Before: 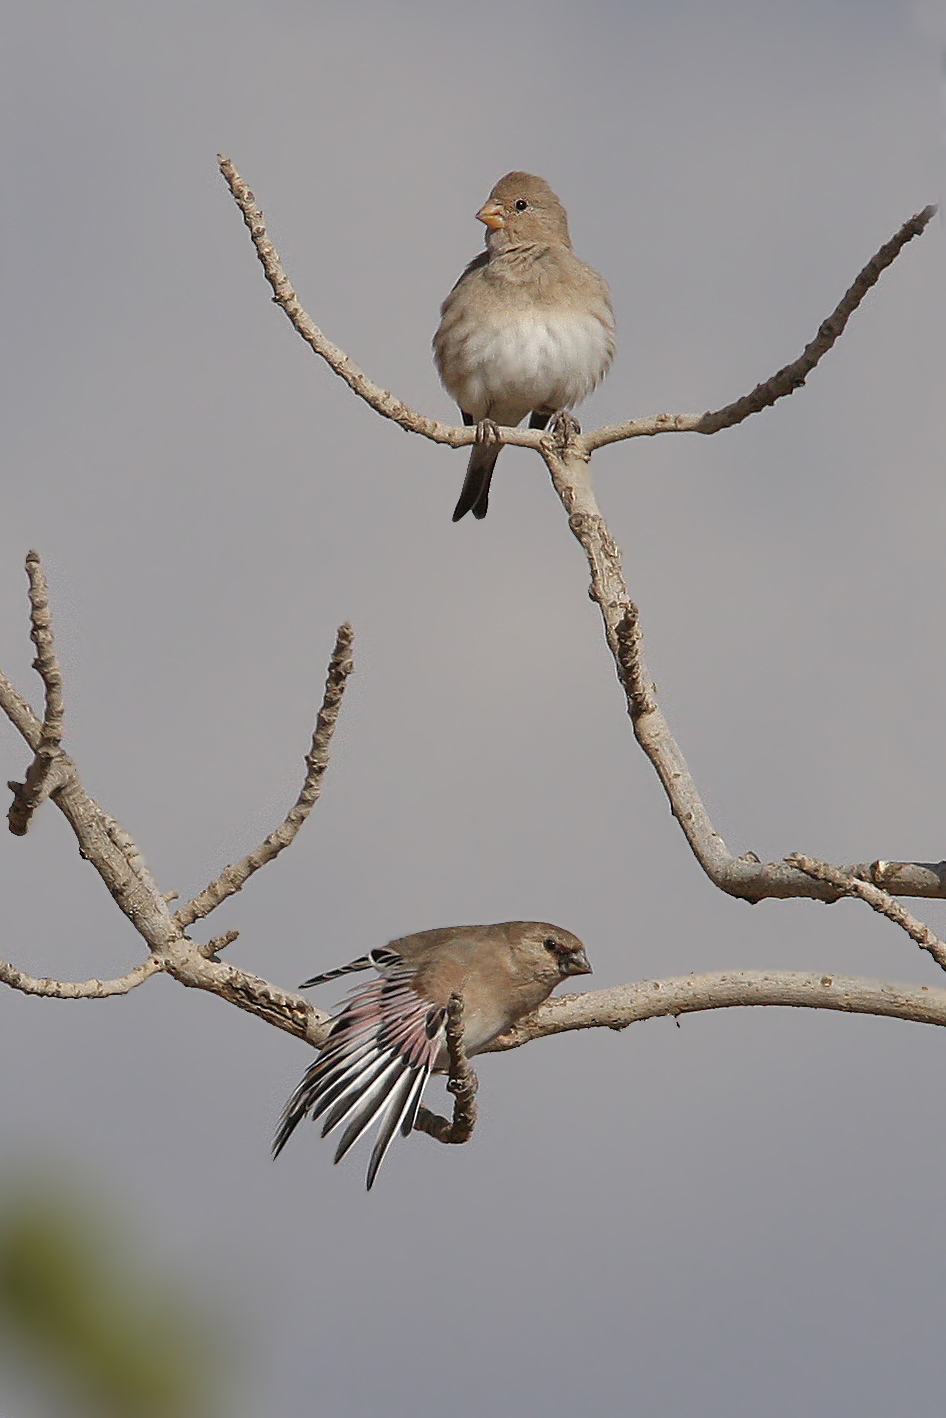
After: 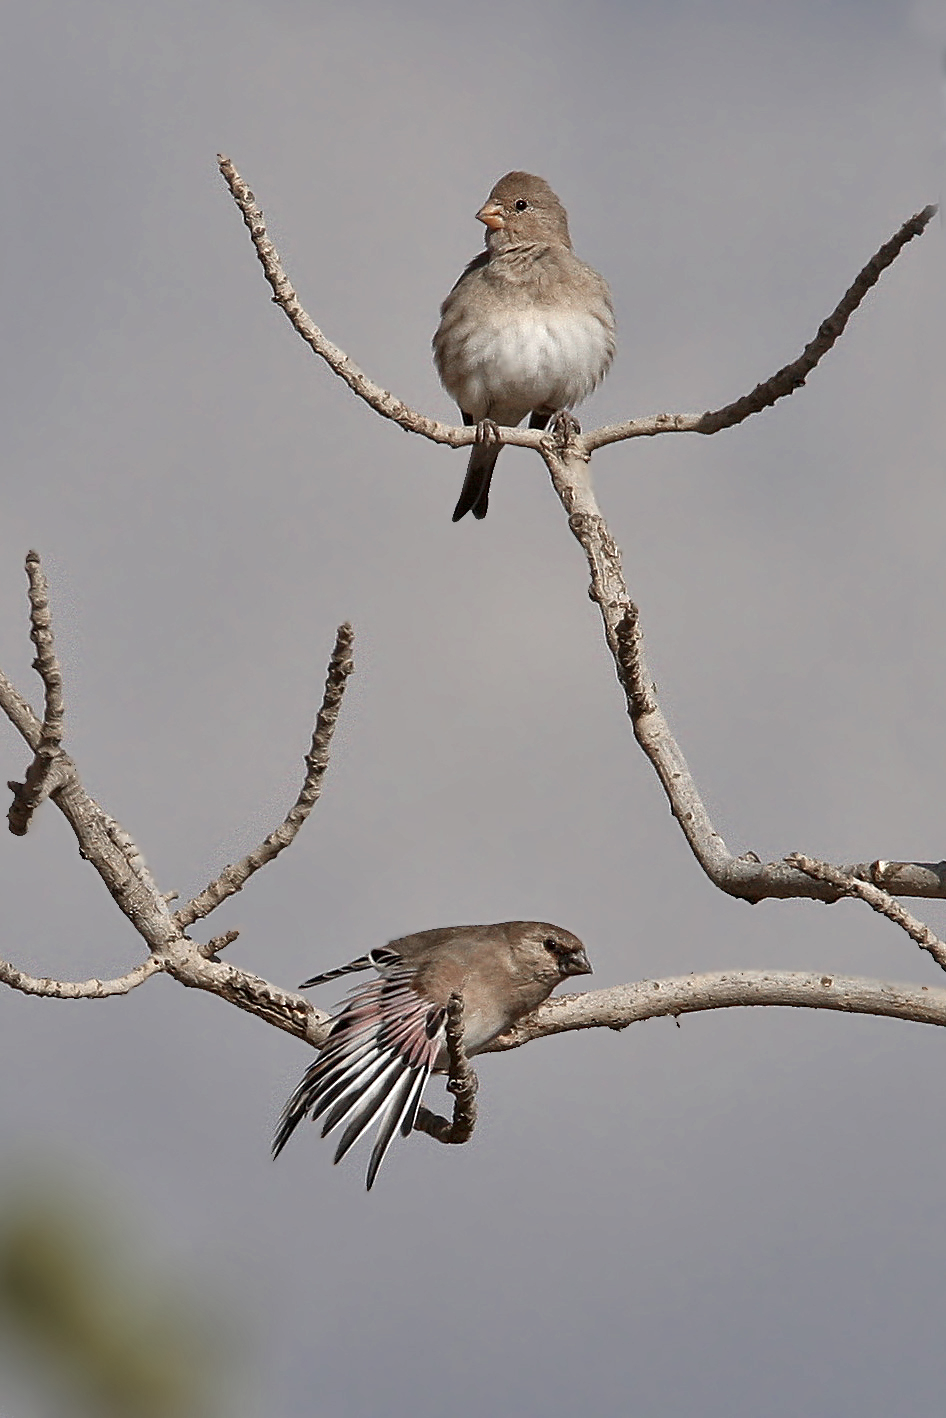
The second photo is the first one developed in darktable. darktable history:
color zones: curves: ch0 [(0, 0.473) (0.001, 0.473) (0.226, 0.548) (0.4, 0.589) (0.525, 0.54) (0.728, 0.403) (0.999, 0.473) (1, 0.473)]; ch1 [(0, 0.619) (0.001, 0.619) (0.234, 0.388) (0.4, 0.372) (0.528, 0.422) (0.732, 0.53) (0.999, 0.619) (1, 0.619)]; ch2 [(0, 0.547) (0.001, 0.547) (0.226, 0.45) (0.4, 0.525) (0.525, 0.585) (0.8, 0.511) (0.999, 0.547) (1, 0.547)]
local contrast: mode bilateral grid, contrast 50, coarseness 50, detail 150%, midtone range 0.2
